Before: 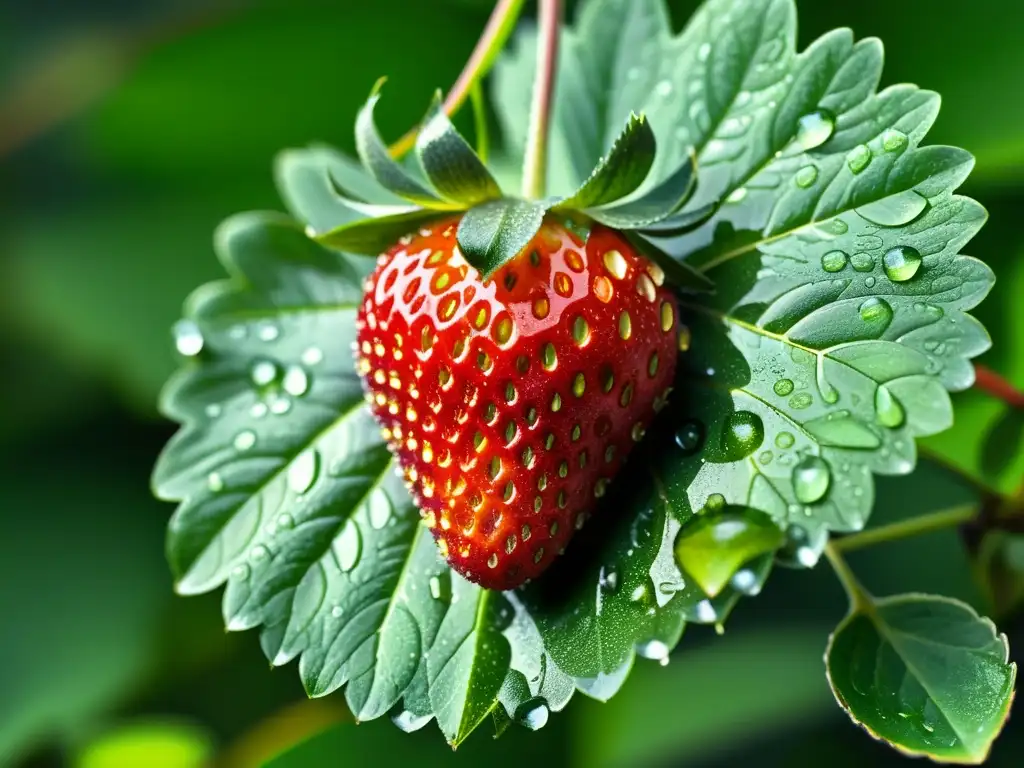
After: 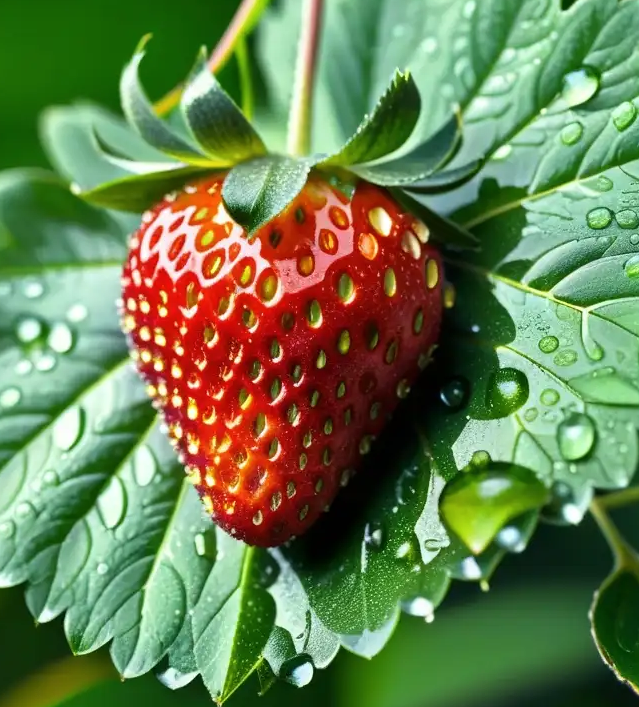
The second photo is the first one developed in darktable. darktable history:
crop and rotate: left 23.001%, top 5.638%, right 14.525%, bottom 2.289%
color correction: highlights b* -0.018, saturation 0.985
